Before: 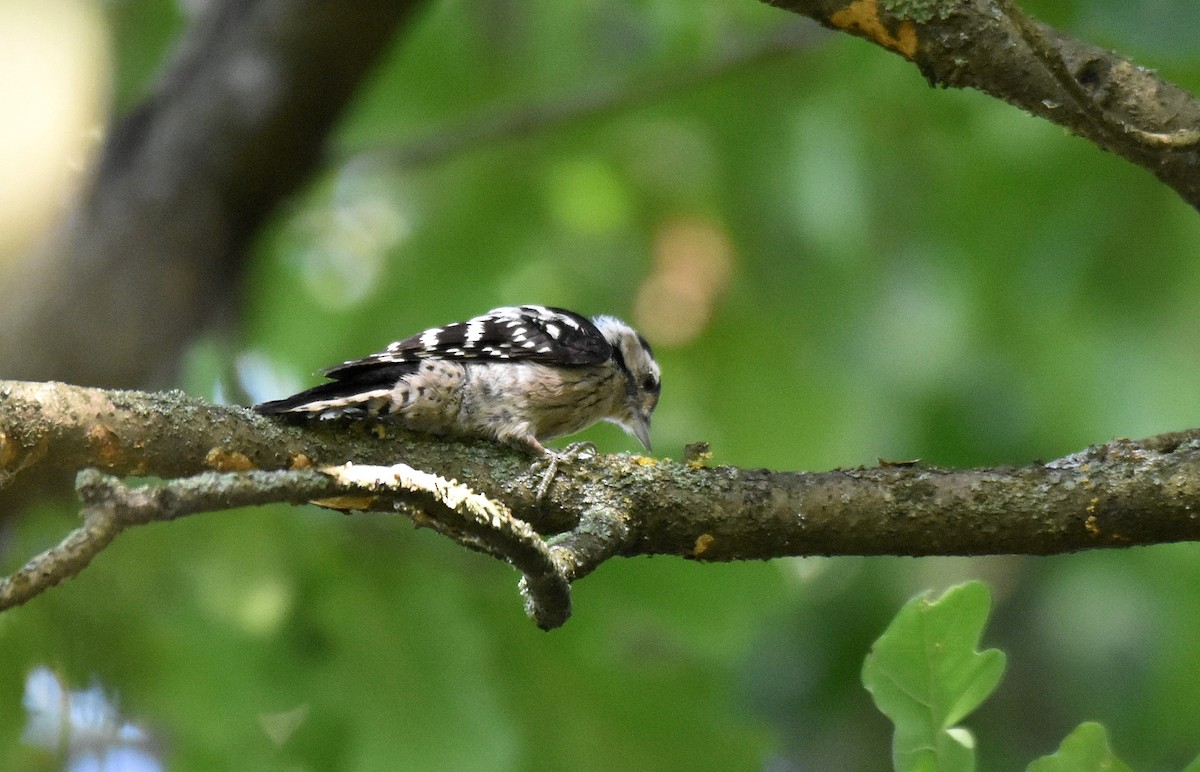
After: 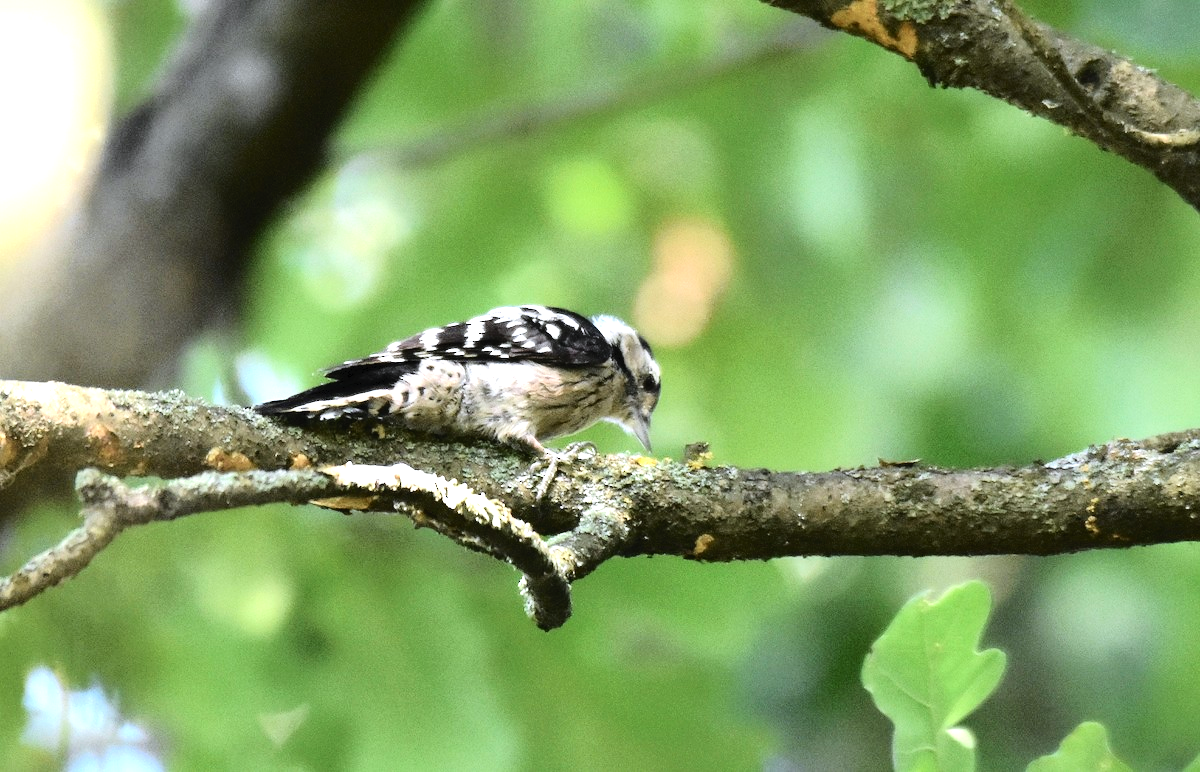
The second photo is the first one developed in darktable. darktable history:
color correction: highlights a* -0.12, highlights b* -5.84, shadows a* -0.138, shadows b* -0.072
tone curve: curves: ch0 [(0, 0) (0.003, 0.024) (0.011, 0.032) (0.025, 0.041) (0.044, 0.054) (0.069, 0.069) (0.1, 0.09) (0.136, 0.116) (0.177, 0.162) (0.224, 0.213) (0.277, 0.278) (0.335, 0.359) (0.399, 0.447) (0.468, 0.543) (0.543, 0.621) (0.623, 0.717) (0.709, 0.807) (0.801, 0.876) (0.898, 0.934) (1, 1)], color space Lab, independent channels, preserve colors none
exposure: exposure 0.212 EV, compensate exposure bias true, compensate highlight preservation false
tone equalizer: -8 EV -0.764 EV, -7 EV -0.718 EV, -6 EV -0.576 EV, -5 EV -0.39 EV, -3 EV 0.366 EV, -2 EV 0.6 EV, -1 EV 0.682 EV, +0 EV 0.779 EV
